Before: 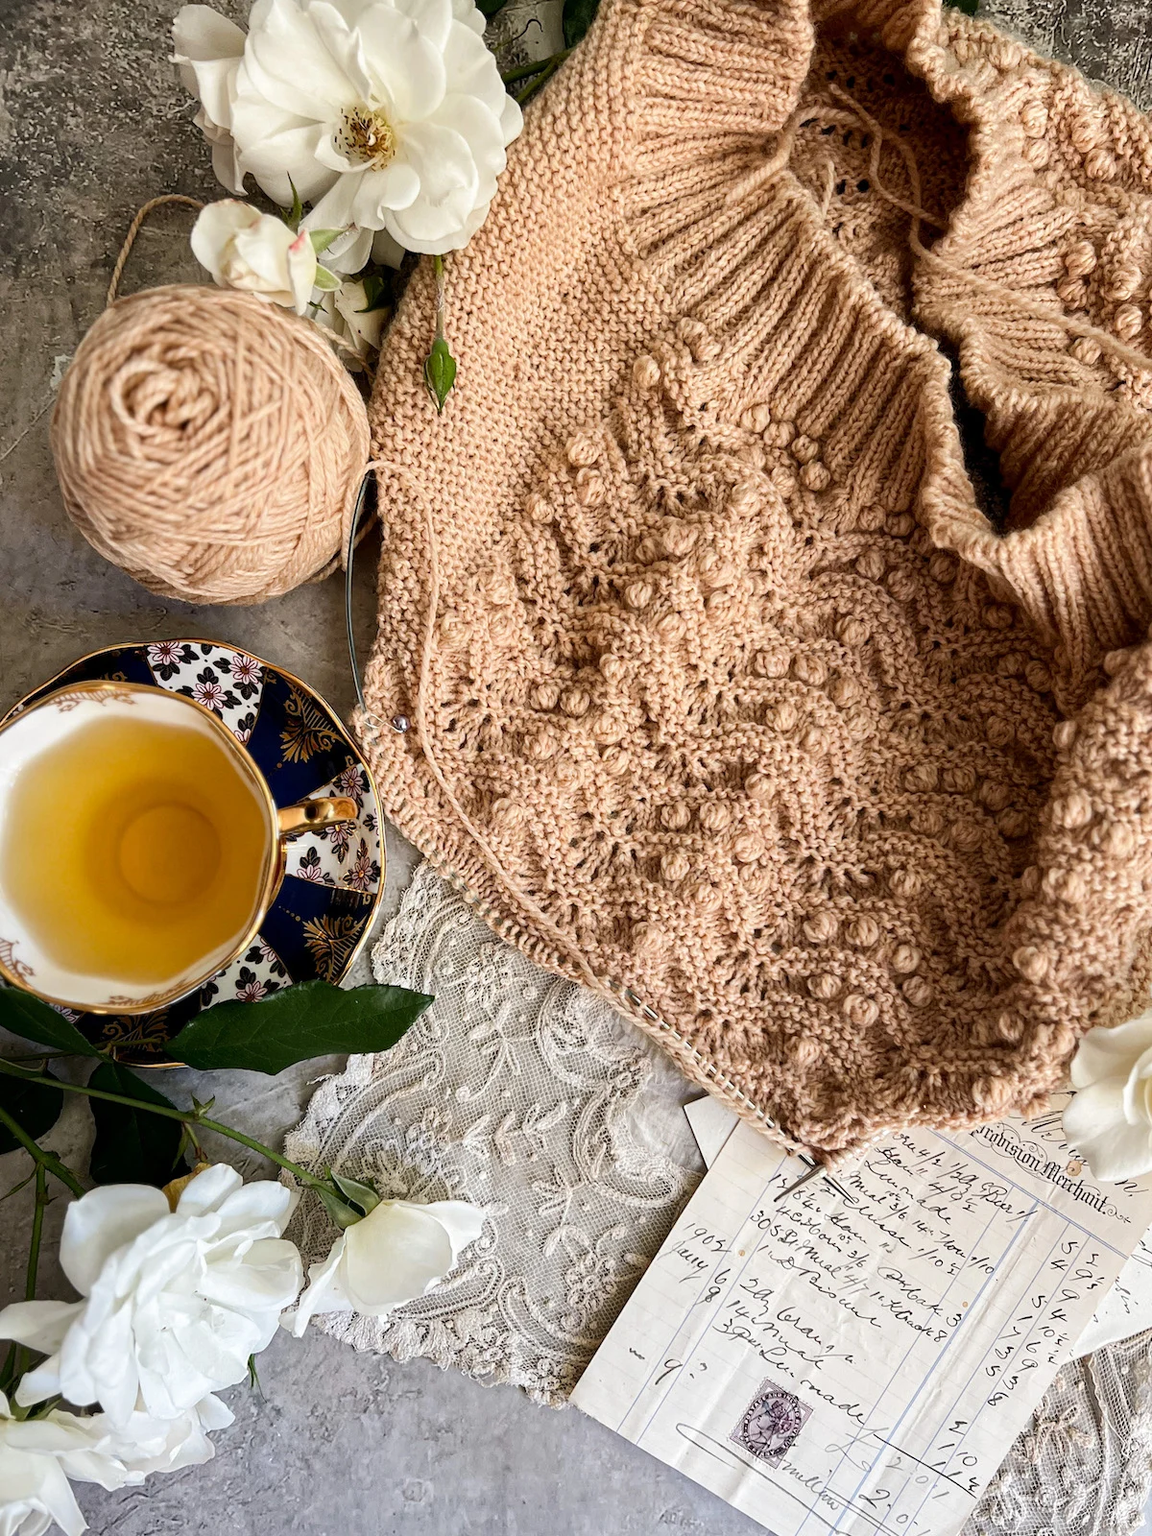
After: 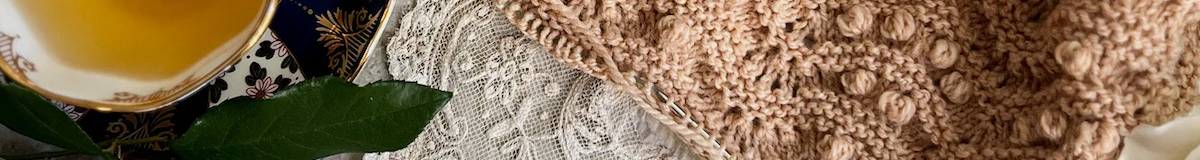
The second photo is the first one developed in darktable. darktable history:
exposure: exposure -0.157 EV, compensate highlight preservation false
crop and rotate: top 59.084%, bottom 30.916%
